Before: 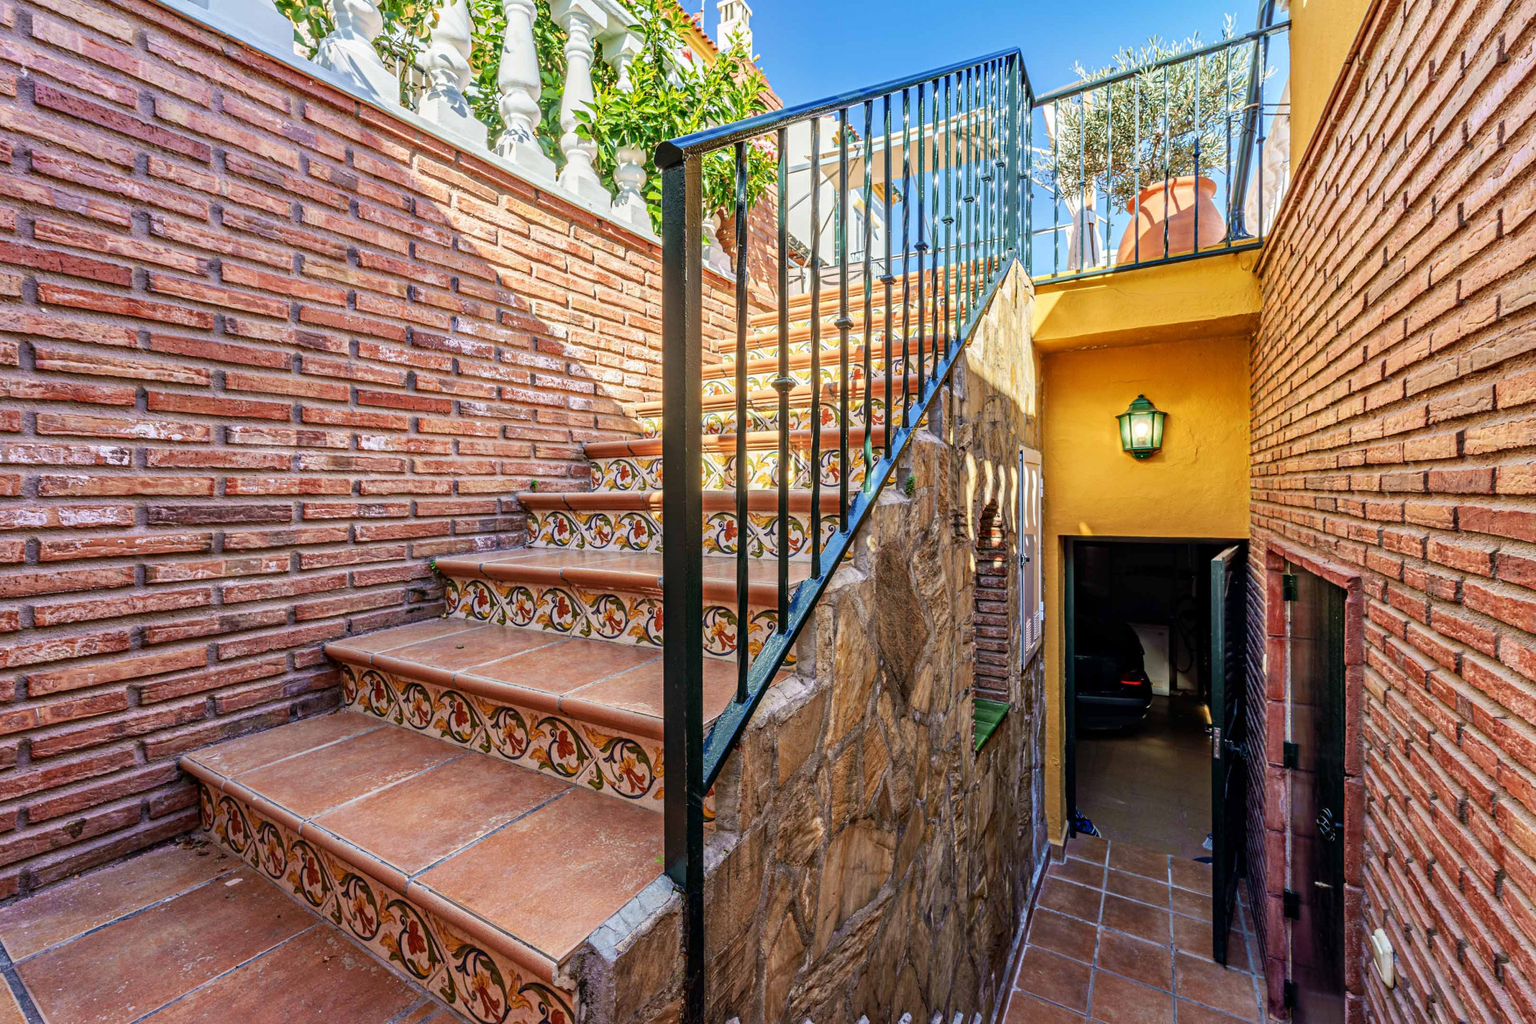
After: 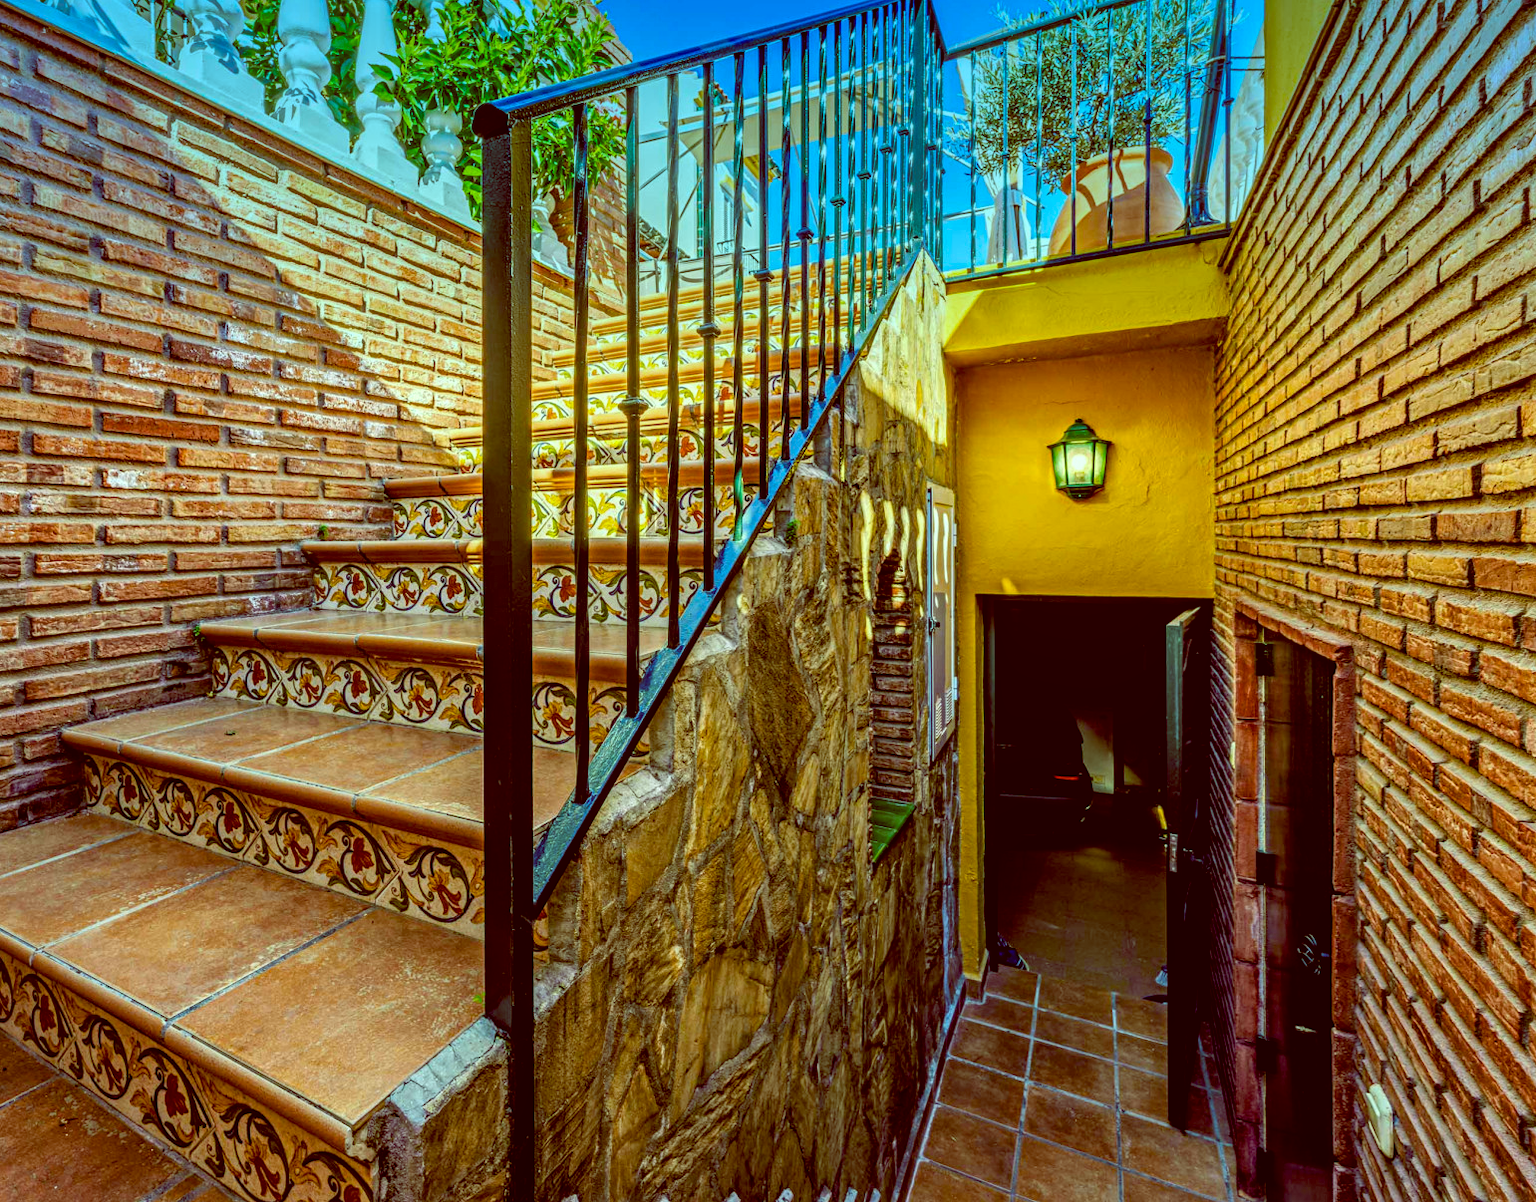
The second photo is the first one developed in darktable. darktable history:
crop and rotate: left 17.959%, top 5.771%, right 1.742%
graduated density: density 2.02 EV, hardness 44%, rotation 0.374°, offset 8.21, hue 208.8°, saturation 97%
color balance: lift [1, 1.015, 0.987, 0.985], gamma [1, 0.959, 1.042, 0.958], gain [0.927, 0.938, 1.072, 0.928], contrast 1.5%
exposure: black level correction 0.005, exposure 0.014 EV, compensate highlight preservation false
white balance: red 0.988, blue 1.017
color balance rgb: perceptual saturation grading › global saturation 20%, global vibrance 20%
local contrast: detail 130%
